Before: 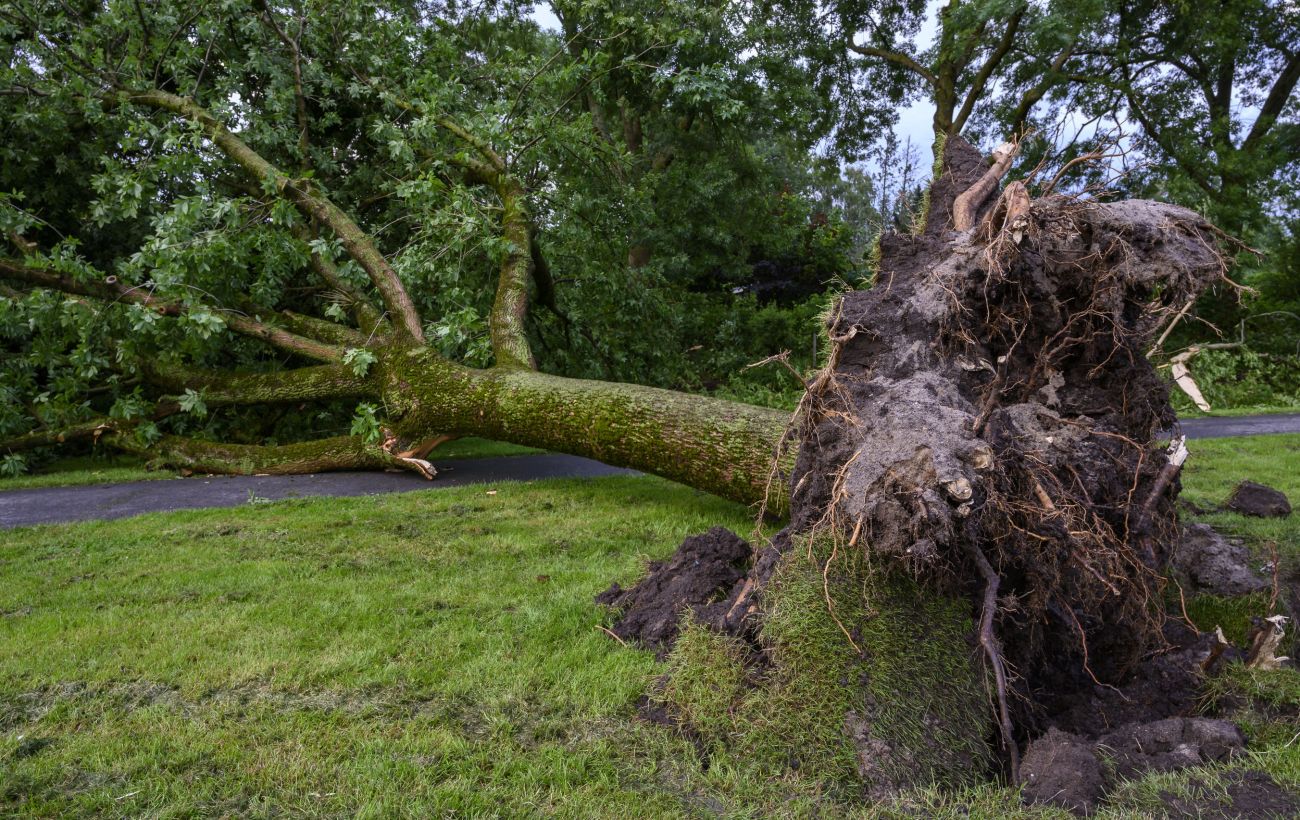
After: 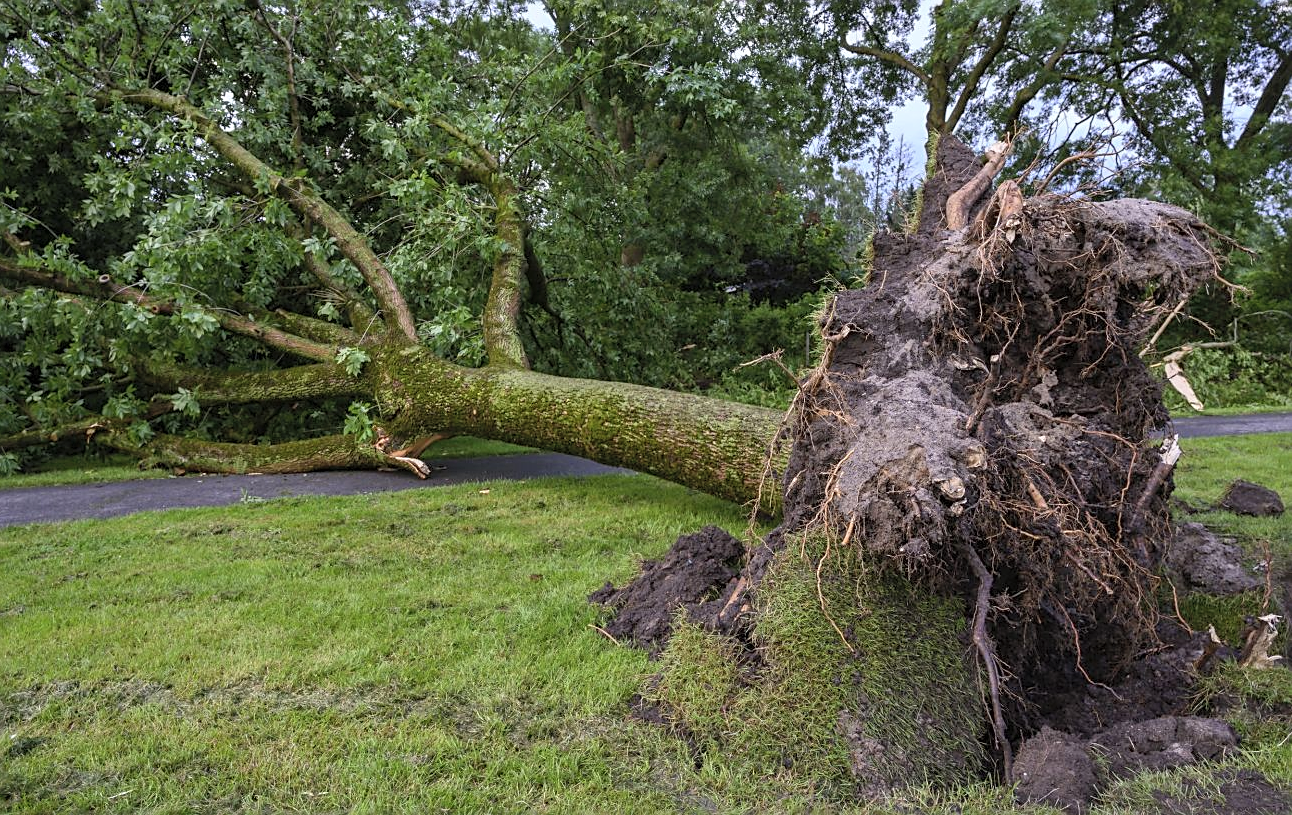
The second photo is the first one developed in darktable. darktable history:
contrast brightness saturation: brightness 0.13
crop and rotate: left 0.614%, top 0.179%, bottom 0.309%
sharpen: on, module defaults
